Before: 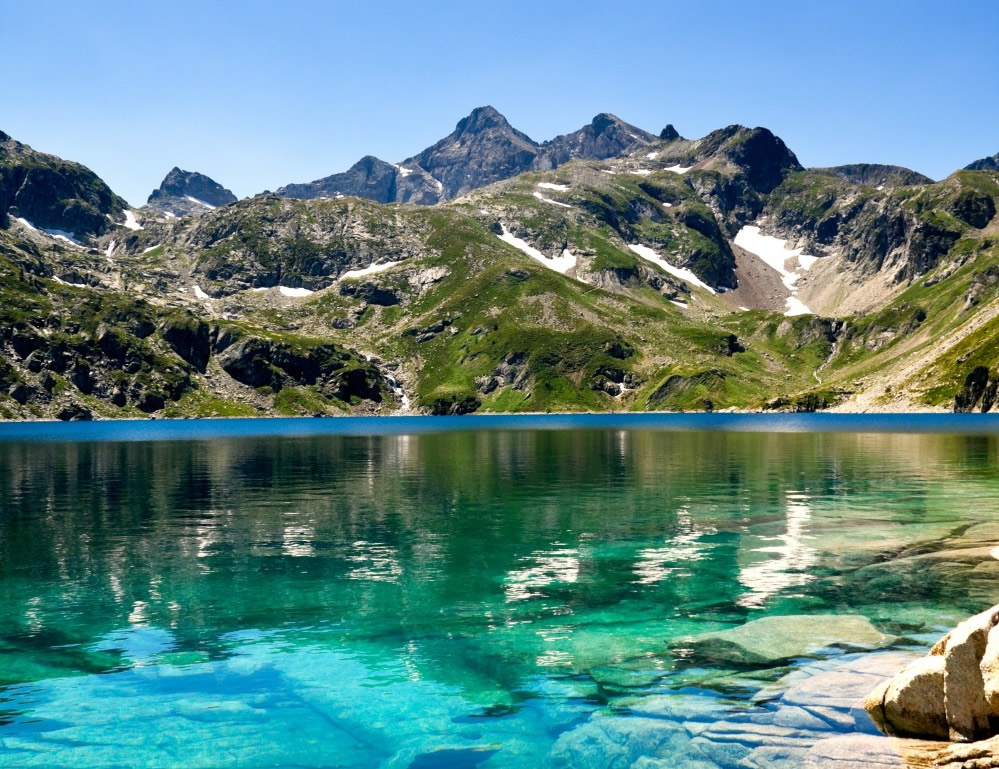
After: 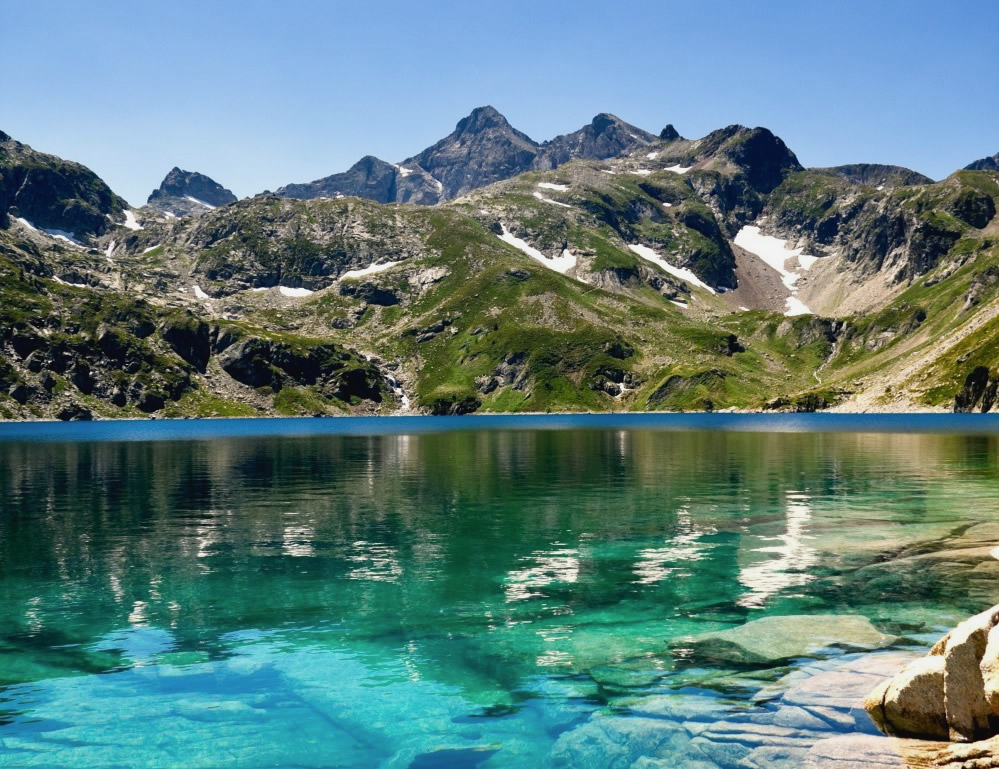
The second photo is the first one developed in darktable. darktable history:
contrast brightness saturation: contrast -0.08, brightness -0.04, saturation -0.11
exposure: black level correction 0.001, compensate highlight preservation false
